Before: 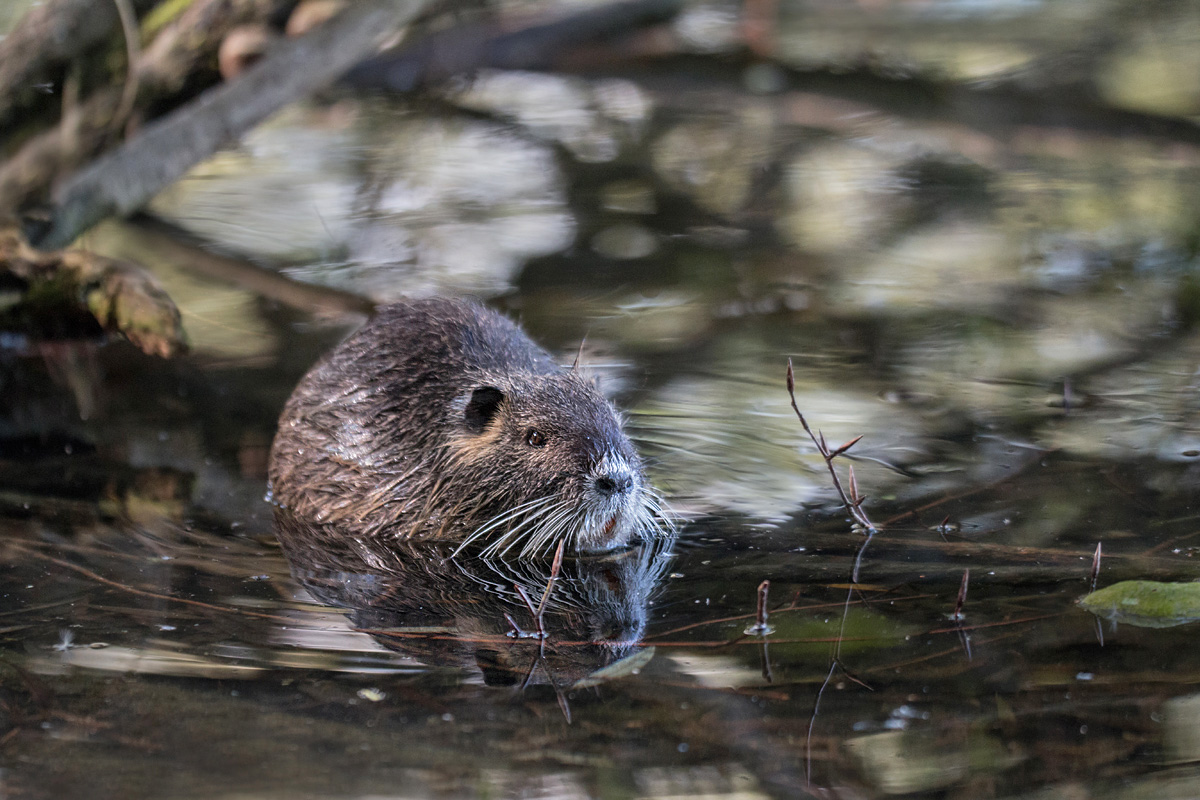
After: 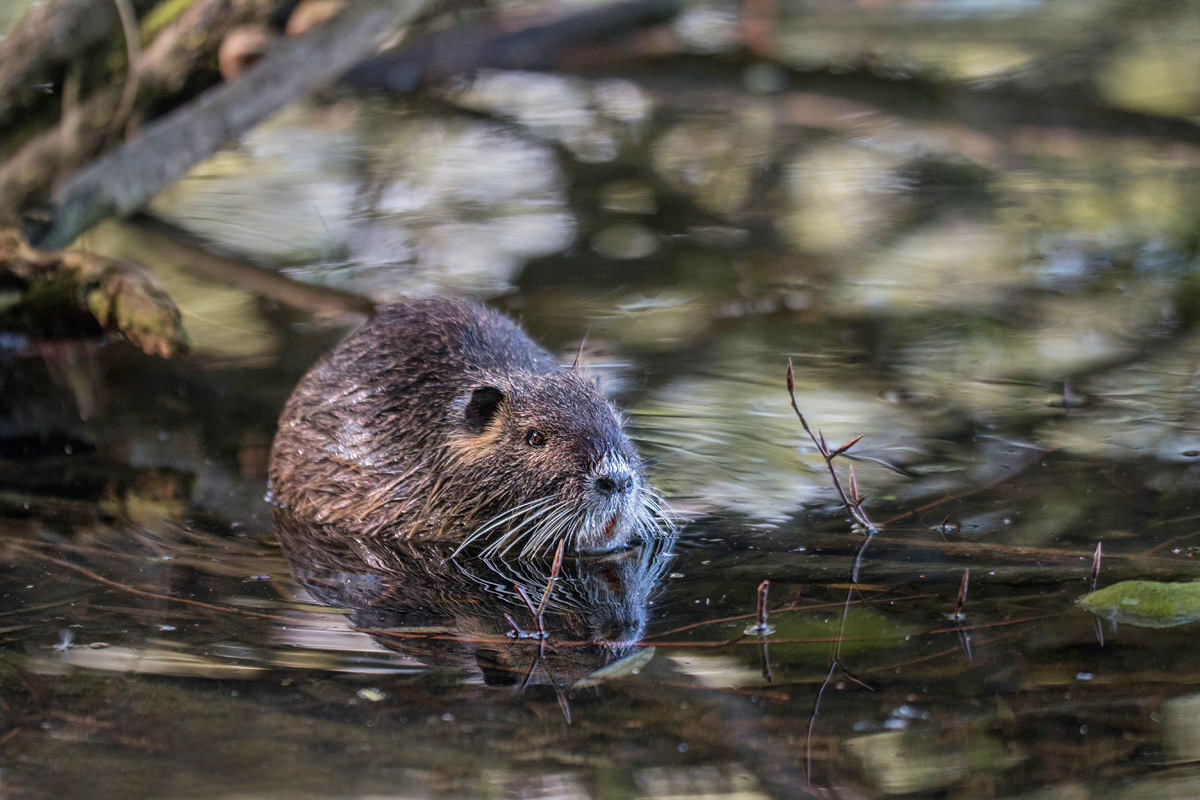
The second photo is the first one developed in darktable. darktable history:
velvia: on, module defaults
local contrast: detail 109%
